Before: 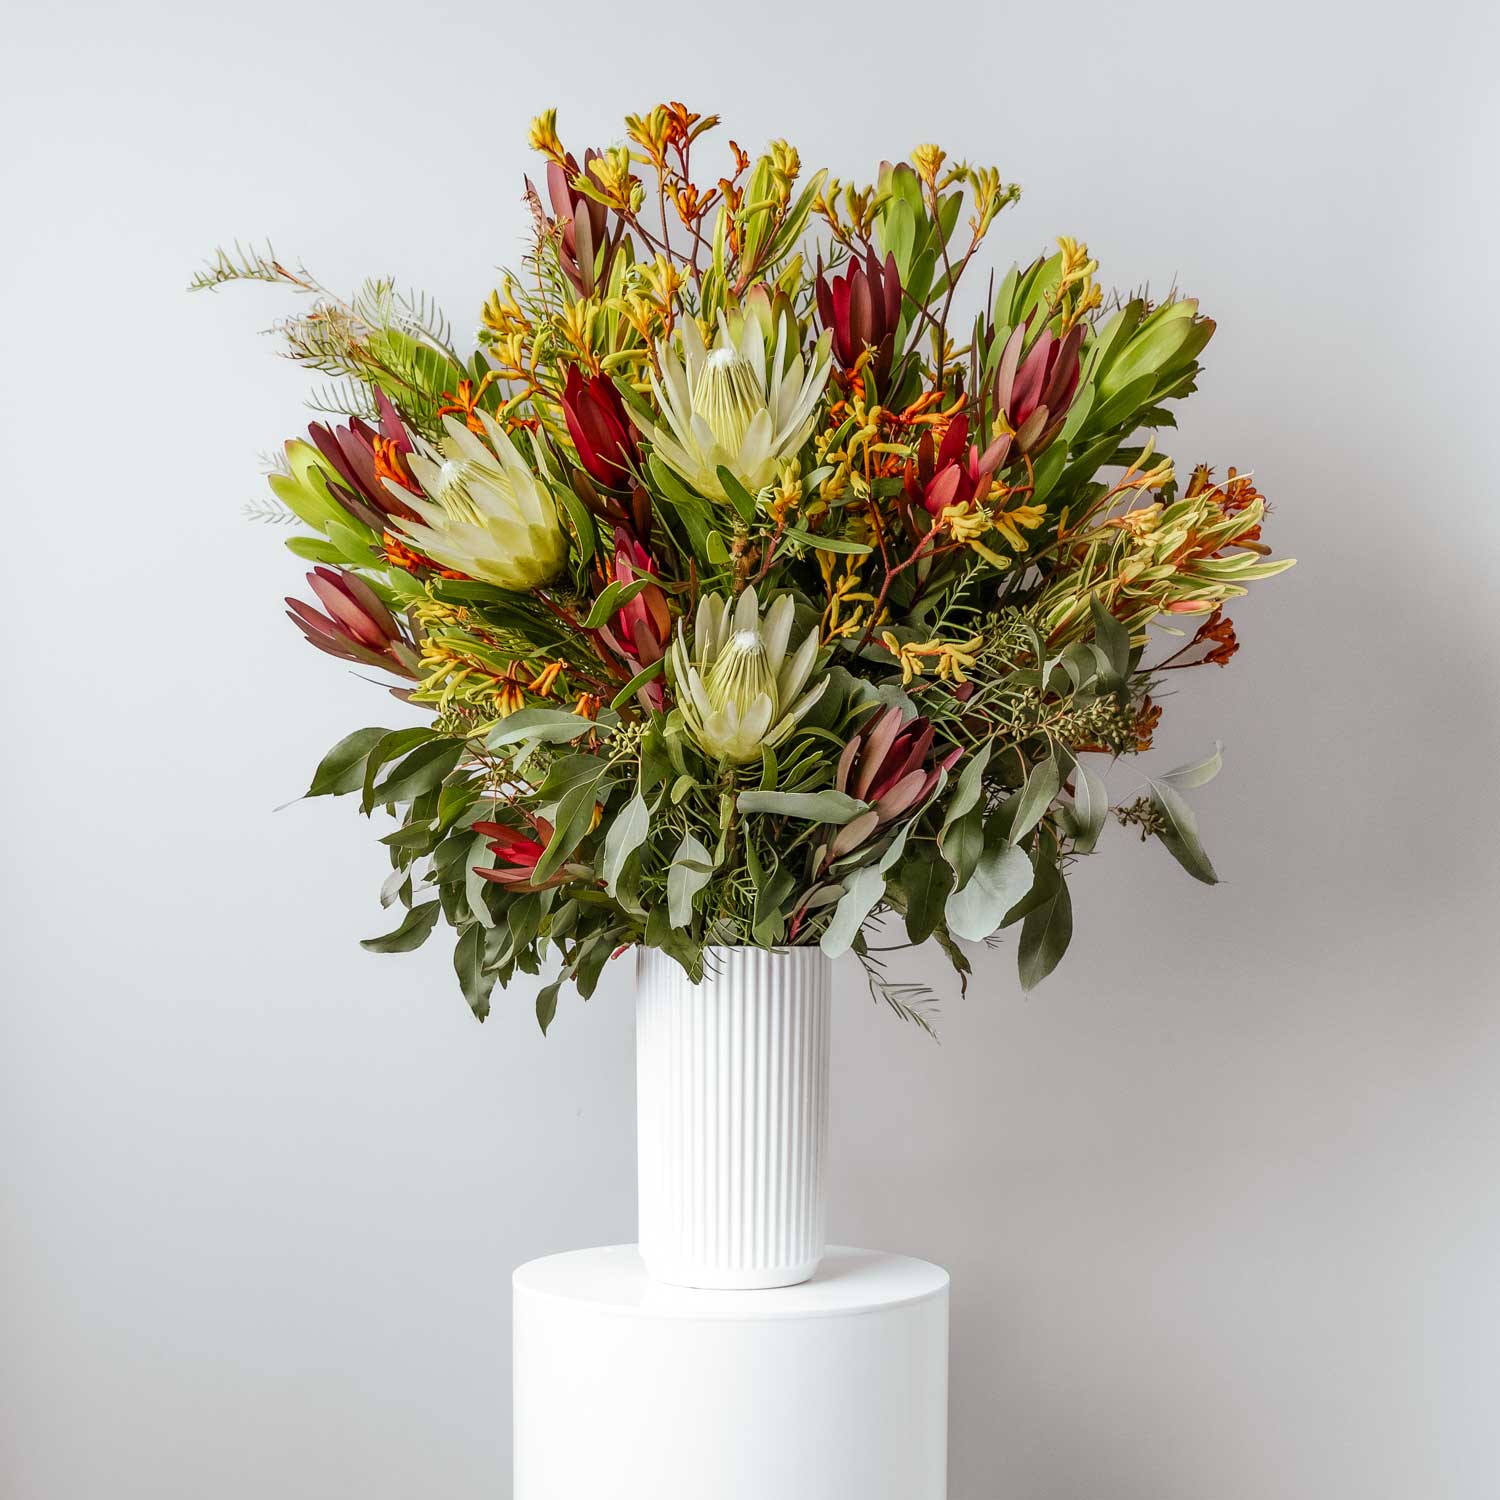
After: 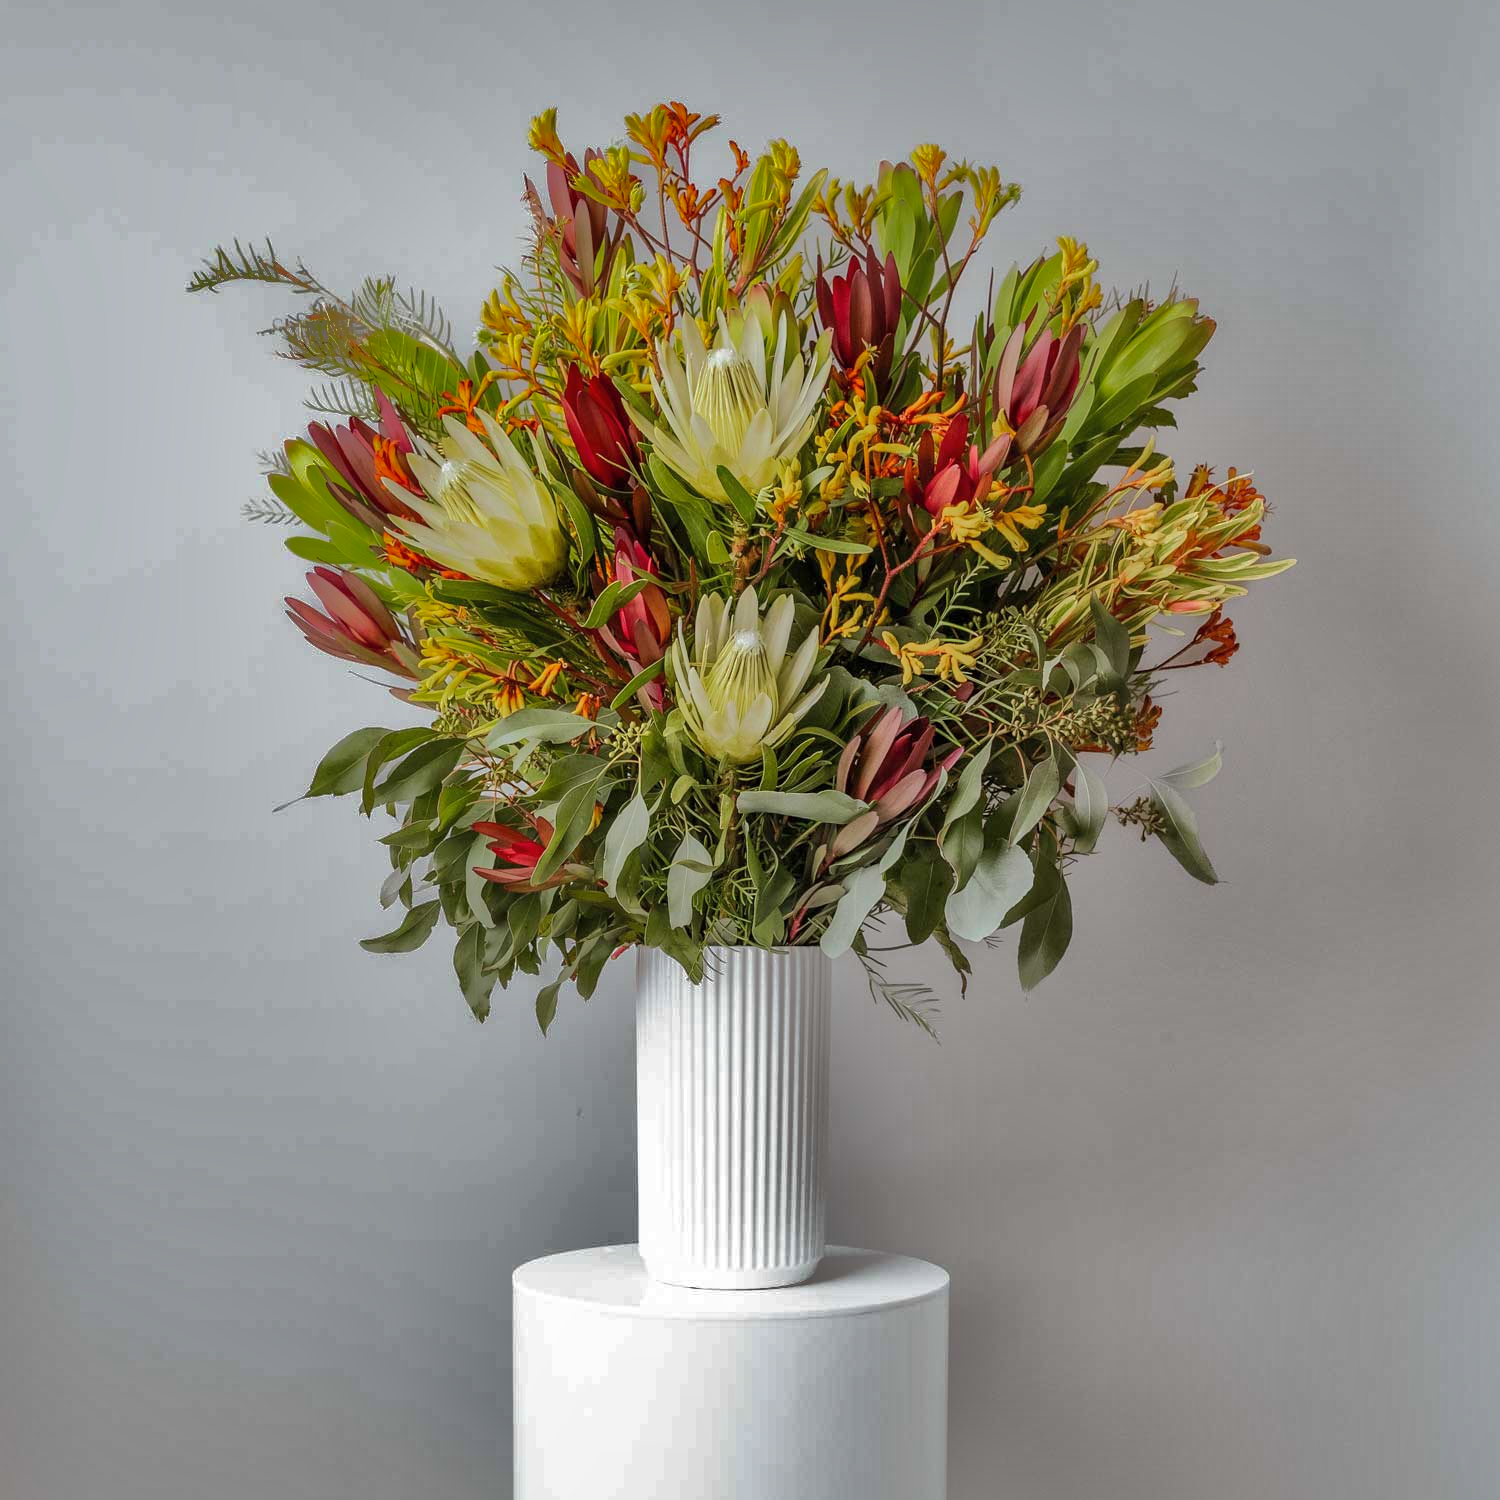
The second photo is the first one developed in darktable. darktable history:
shadows and highlights: shadows 39.15, highlights -75.8
